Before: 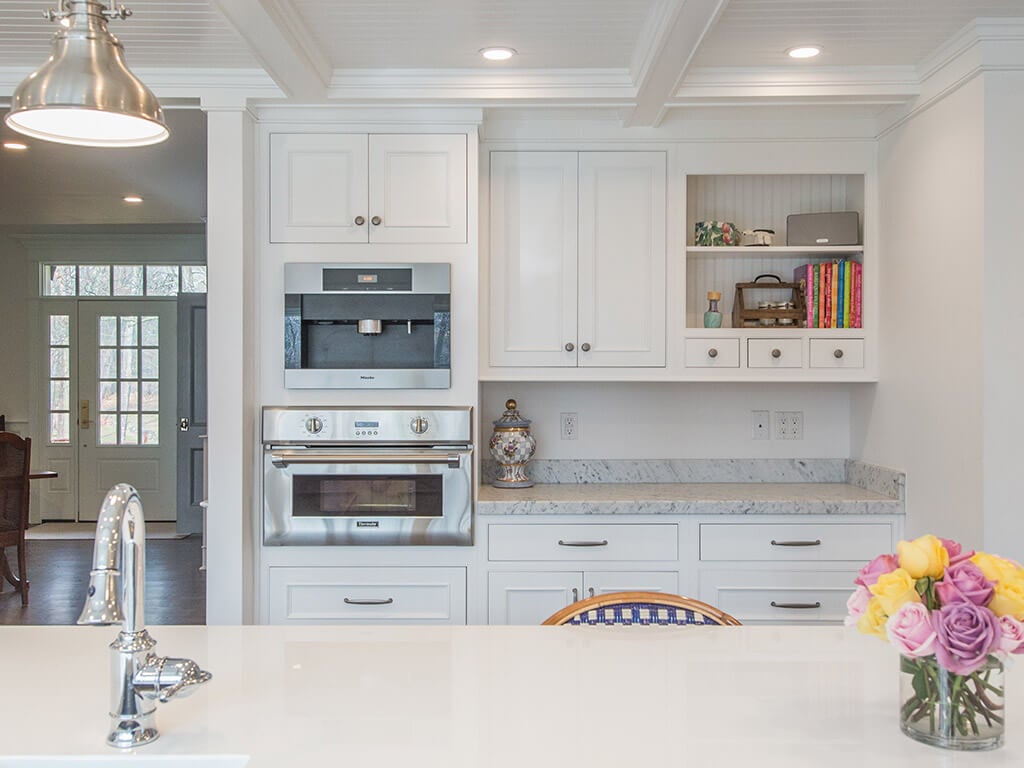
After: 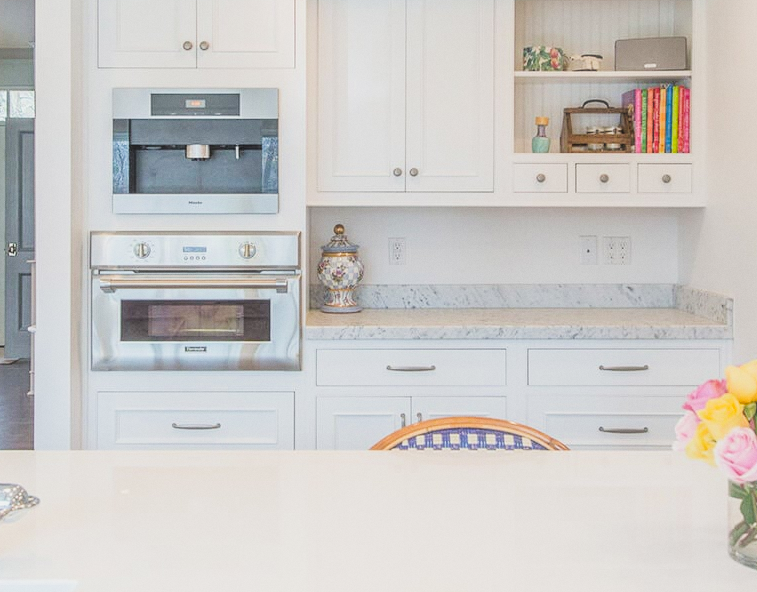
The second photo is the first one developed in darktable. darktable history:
crop: left 16.871%, top 22.857%, right 9.116%
haze removal: strength -0.1, adaptive false
filmic rgb: black relative exposure -7.65 EV, white relative exposure 4.56 EV, hardness 3.61
grain: coarseness 0.09 ISO, strength 10%
exposure: black level correction 0, exposure 0.9 EV, compensate exposure bias true, compensate highlight preservation false
color balance rgb: perceptual saturation grading › global saturation 20%, global vibrance 20%
local contrast: highlights 100%, shadows 100%, detail 120%, midtone range 0.2
